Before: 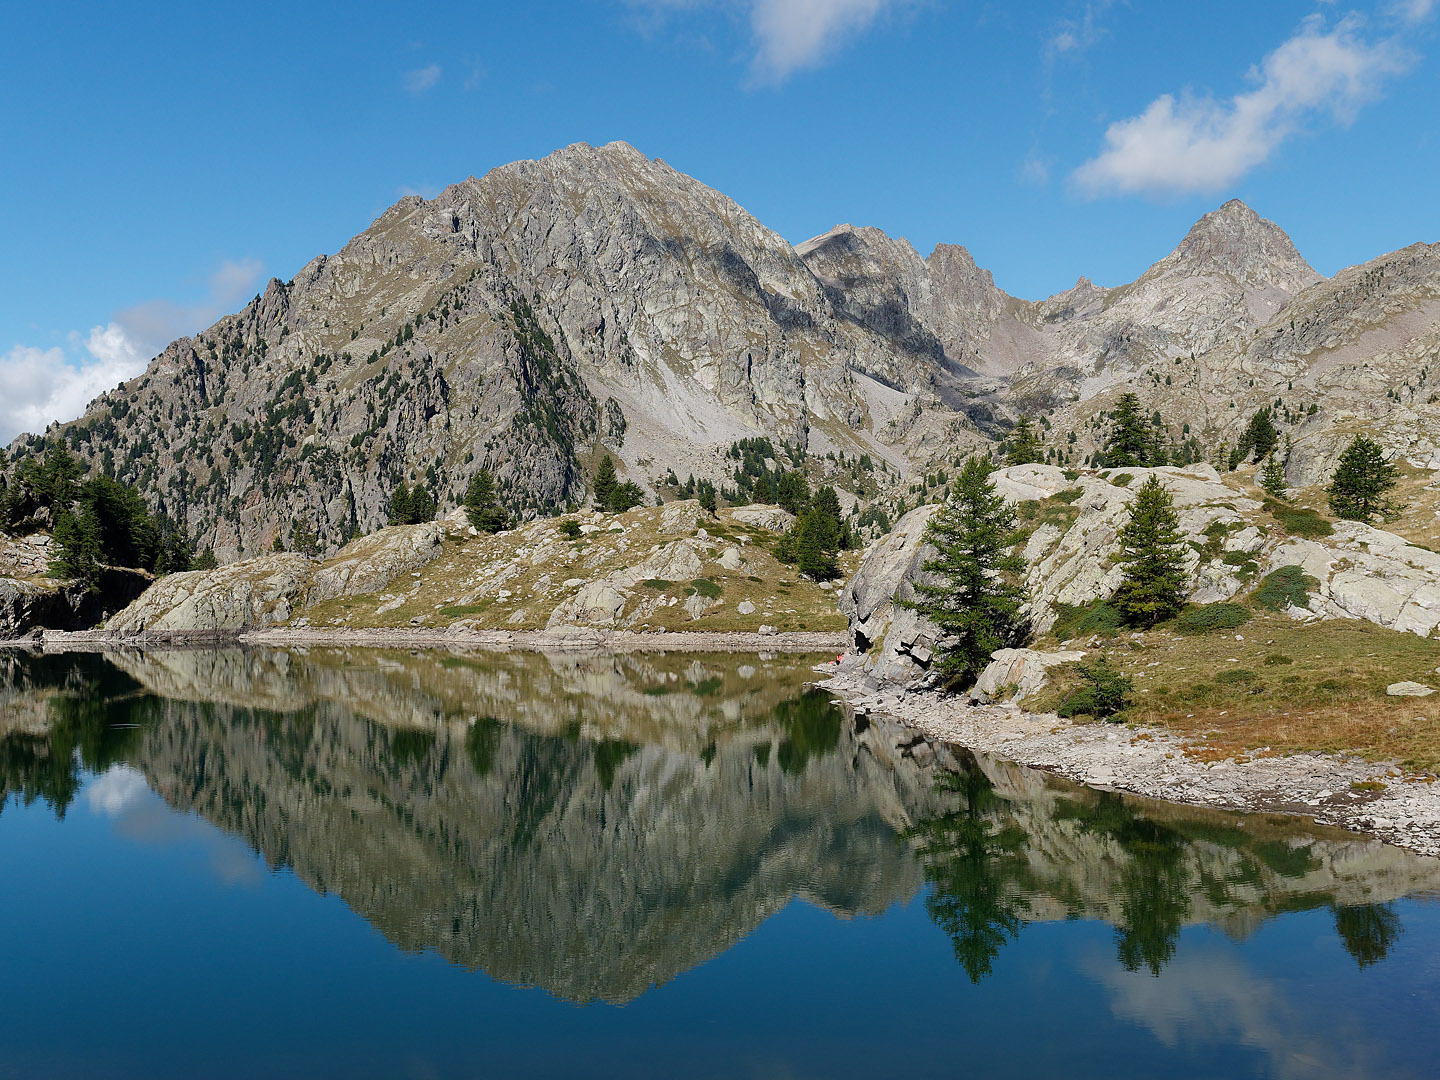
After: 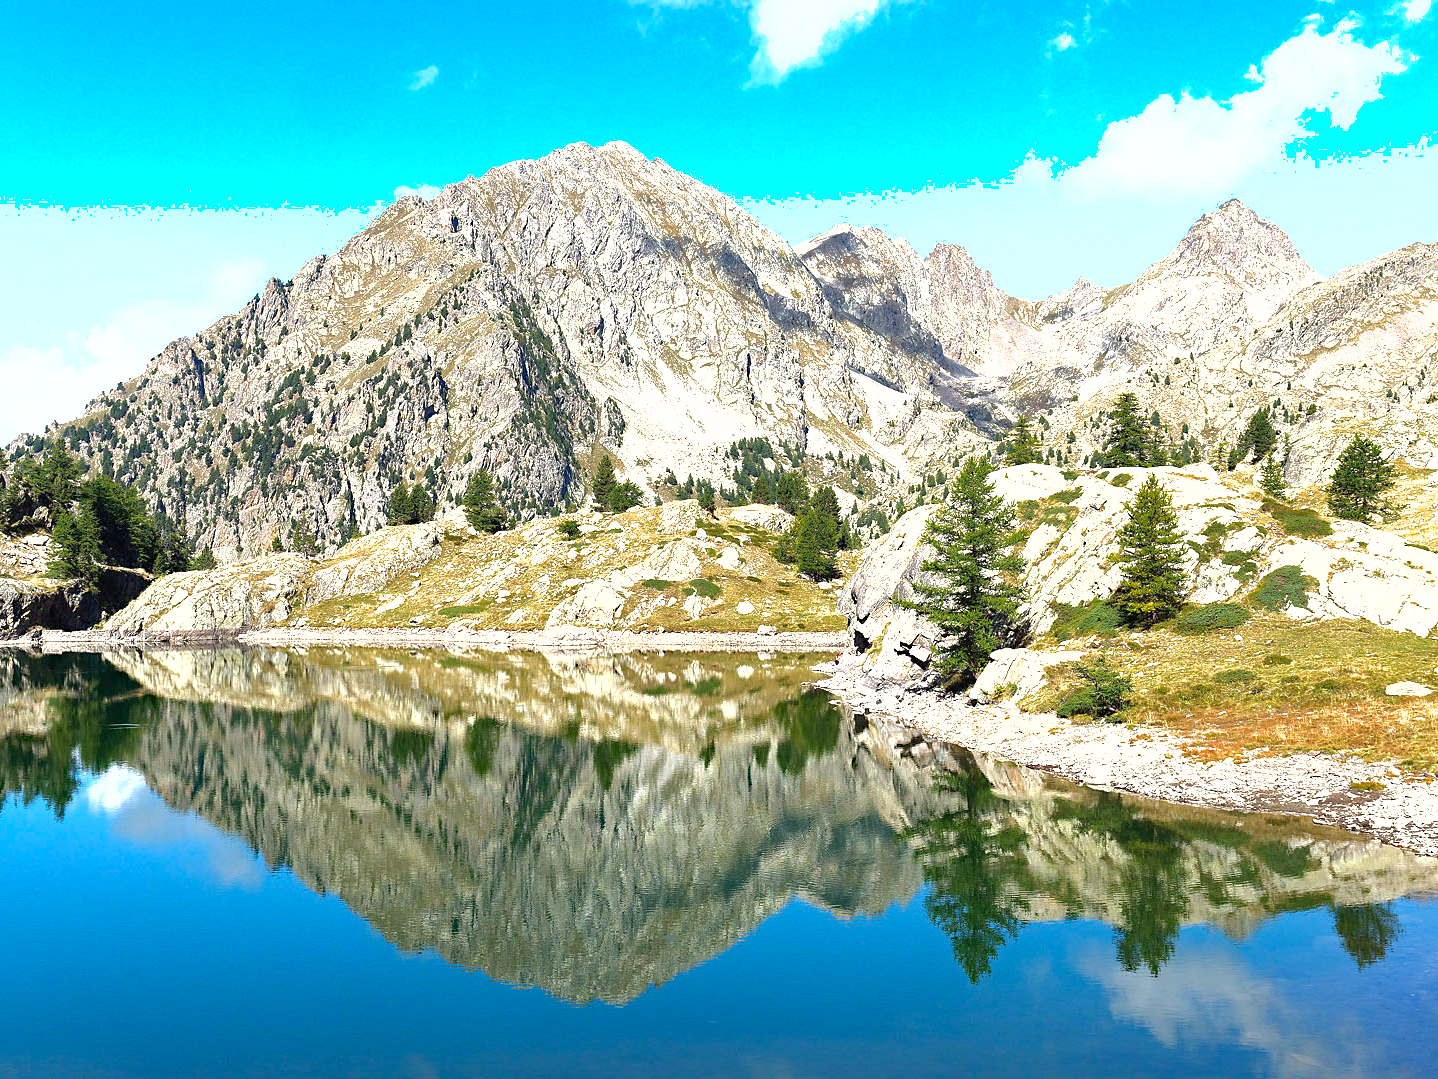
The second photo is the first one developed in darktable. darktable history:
exposure: black level correction 0, exposure 1.741 EV, compensate exposure bias true, compensate highlight preservation false
shadows and highlights: on, module defaults
haze removal: compatibility mode true, adaptive false
crop and rotate: left 0.126%
contrast brightness saturation: contrast 0.03, brightness -0.04
